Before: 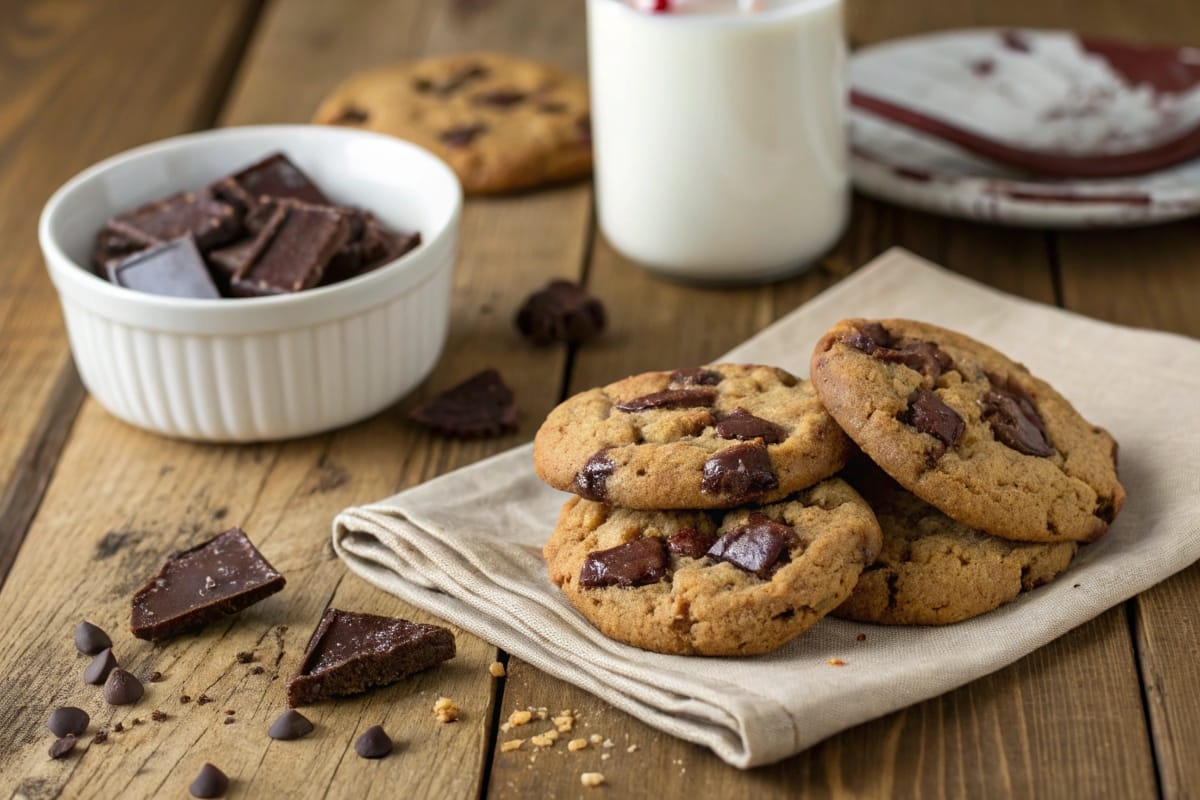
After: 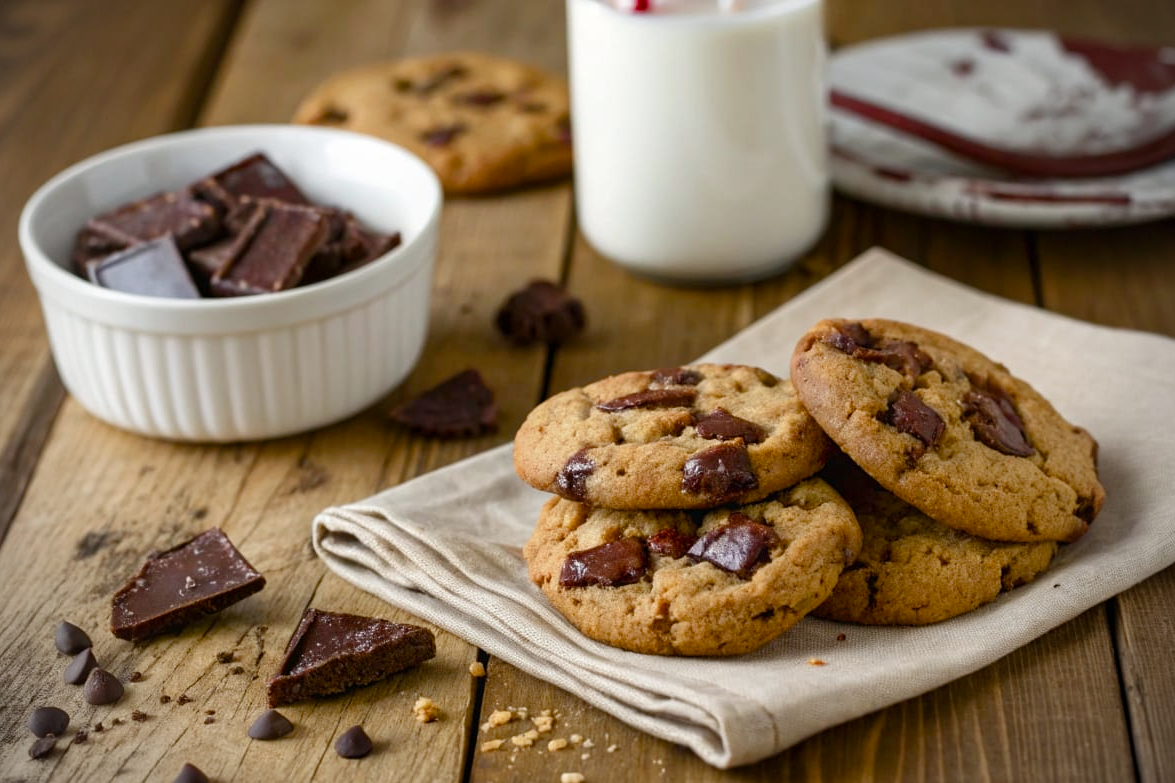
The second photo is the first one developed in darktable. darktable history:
vignetting: unbound false
color balance rgb: perceptual saturation grading › global saturation 20%, perceptual saturation grading › highlights -25%, perceptual saturation grading › shadows 50%, global vibrance -25%
crop: left 1.743%, right 0.268%, bottom 2.011%
